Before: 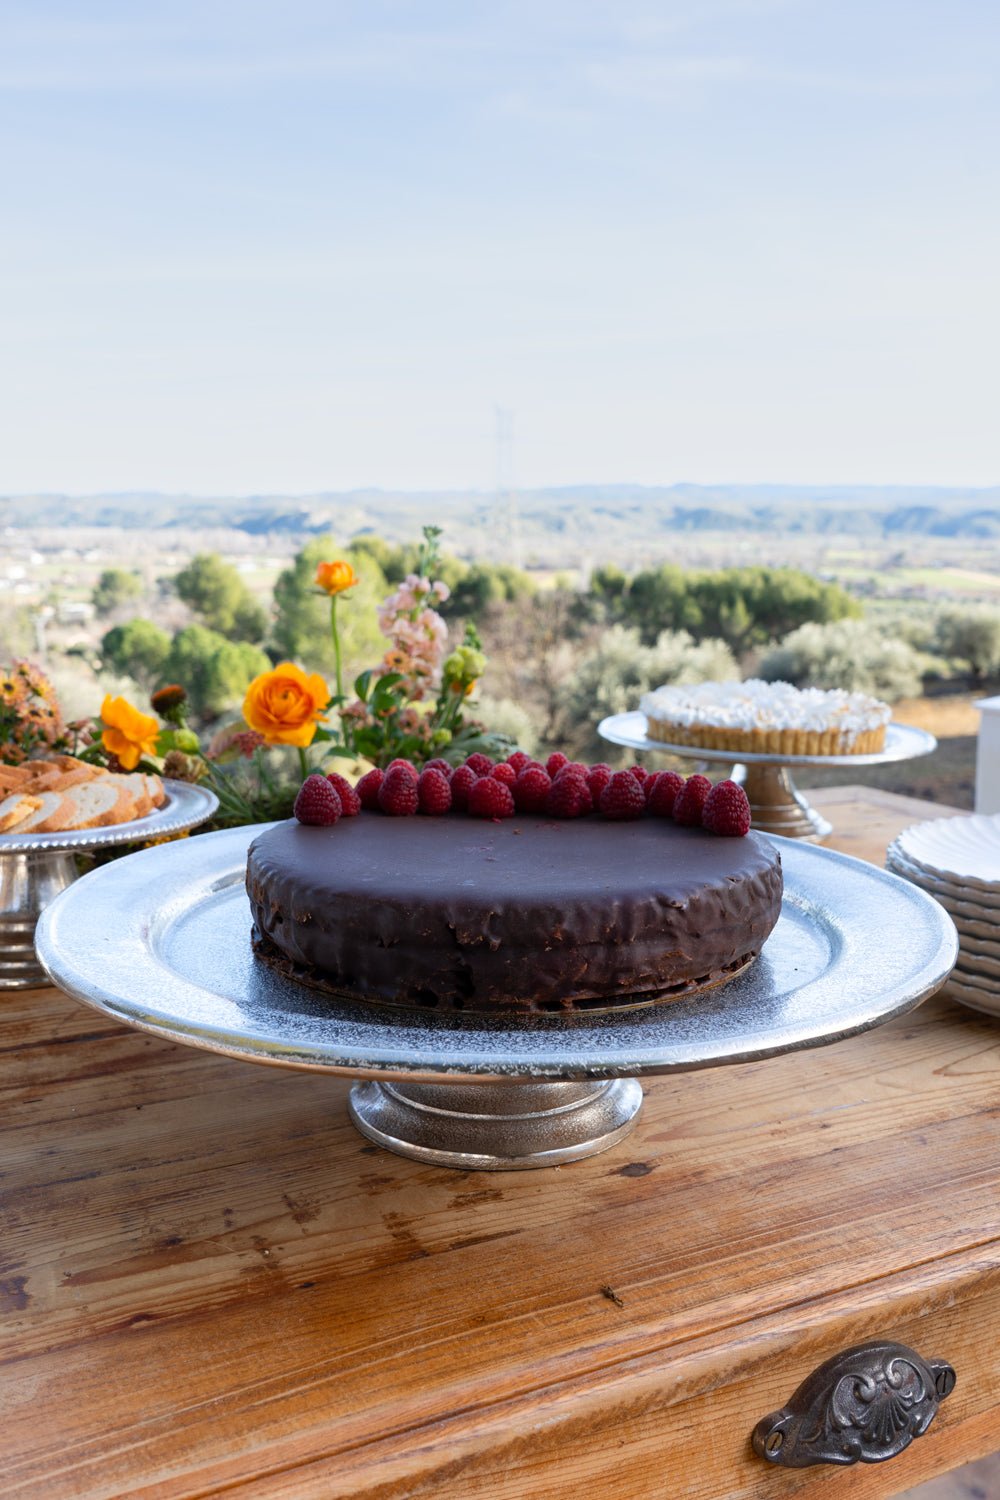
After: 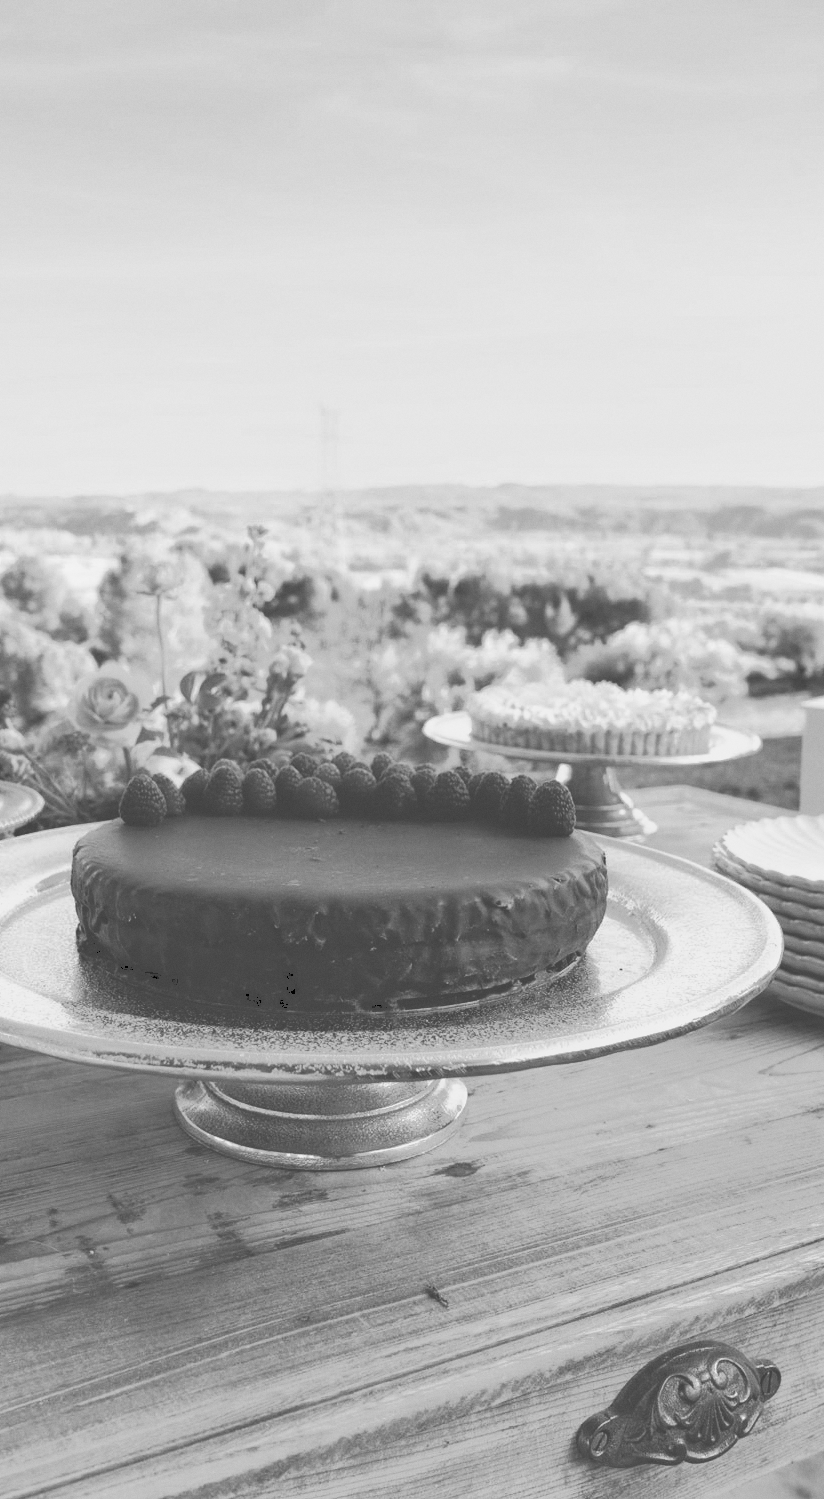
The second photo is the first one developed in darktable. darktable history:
crop: left 17.582%, bottom 0.031%
grain: coarseness 0.09 ISO, strength 10%
velvia: strength 67.07%, mid-tones bias 0.972
tone curve: curves: ch0 [(0, 0) (0.003, 0.313) (0.011, 0.317) (0.025, 0.317) (0.044, 0.322) (0.069, 0.327) (0.1, 0.335) (0.136, 0.347) (0.177, 0.364) (0.224, 0.384) (0.277, 0.421) (0.335, 0.459) (0.399, 0.501) (0.468, 0.554) (0.543, 0.611) (0.623, 0.679) (0.709, 0.751) (0.801, 0.804) (0.898, 0.844) (1, 1)], preserve colors none
contrast brightness saturation: contrast 0.2, brightness 0.16, saturation 0.22
monochrome: a -71.75, b 75.82
shadows and highlights: shadows 32, highlights -32, soften with gaussian
exposure: exposure 0.2 EV, compensate highlight preservation false
